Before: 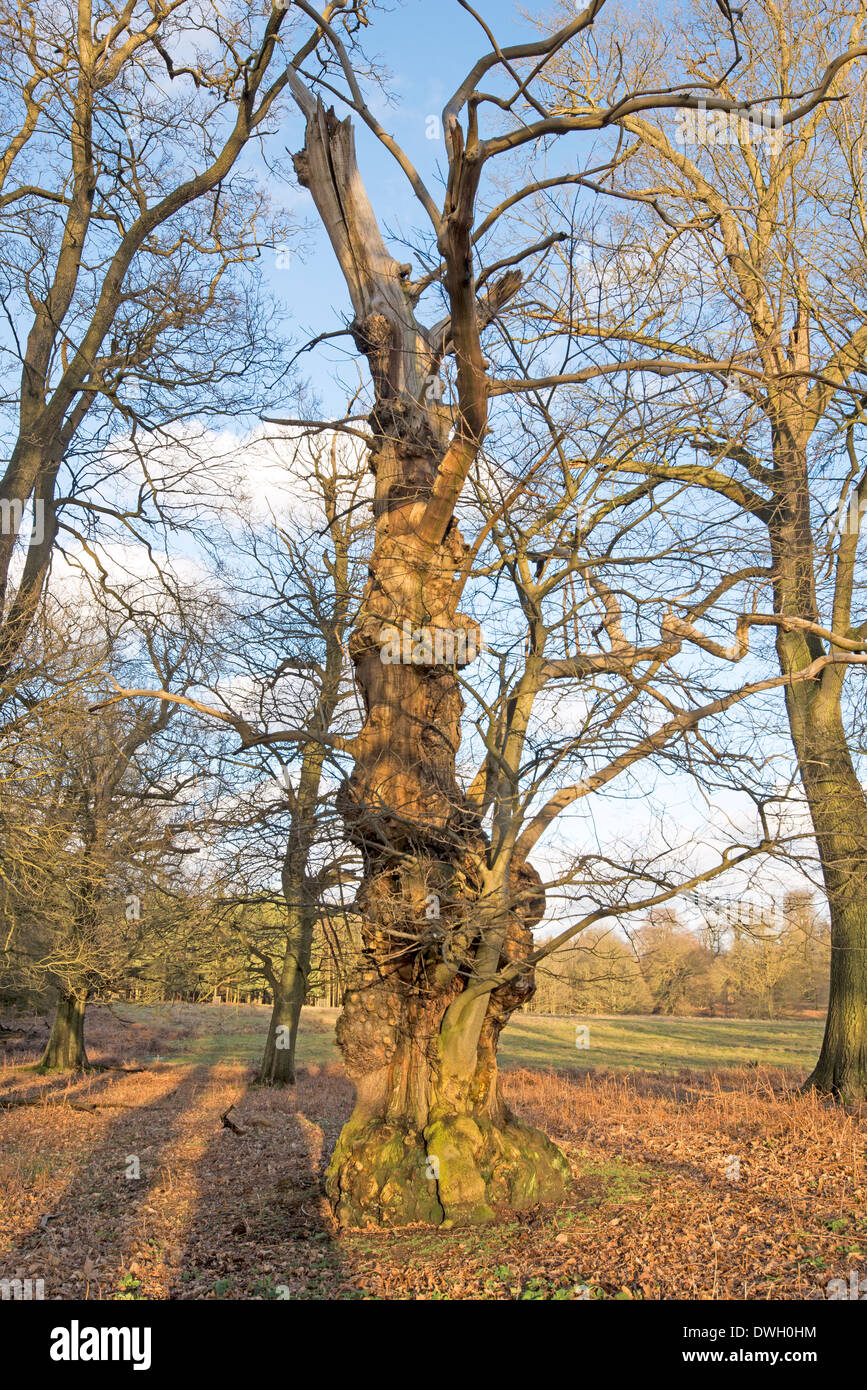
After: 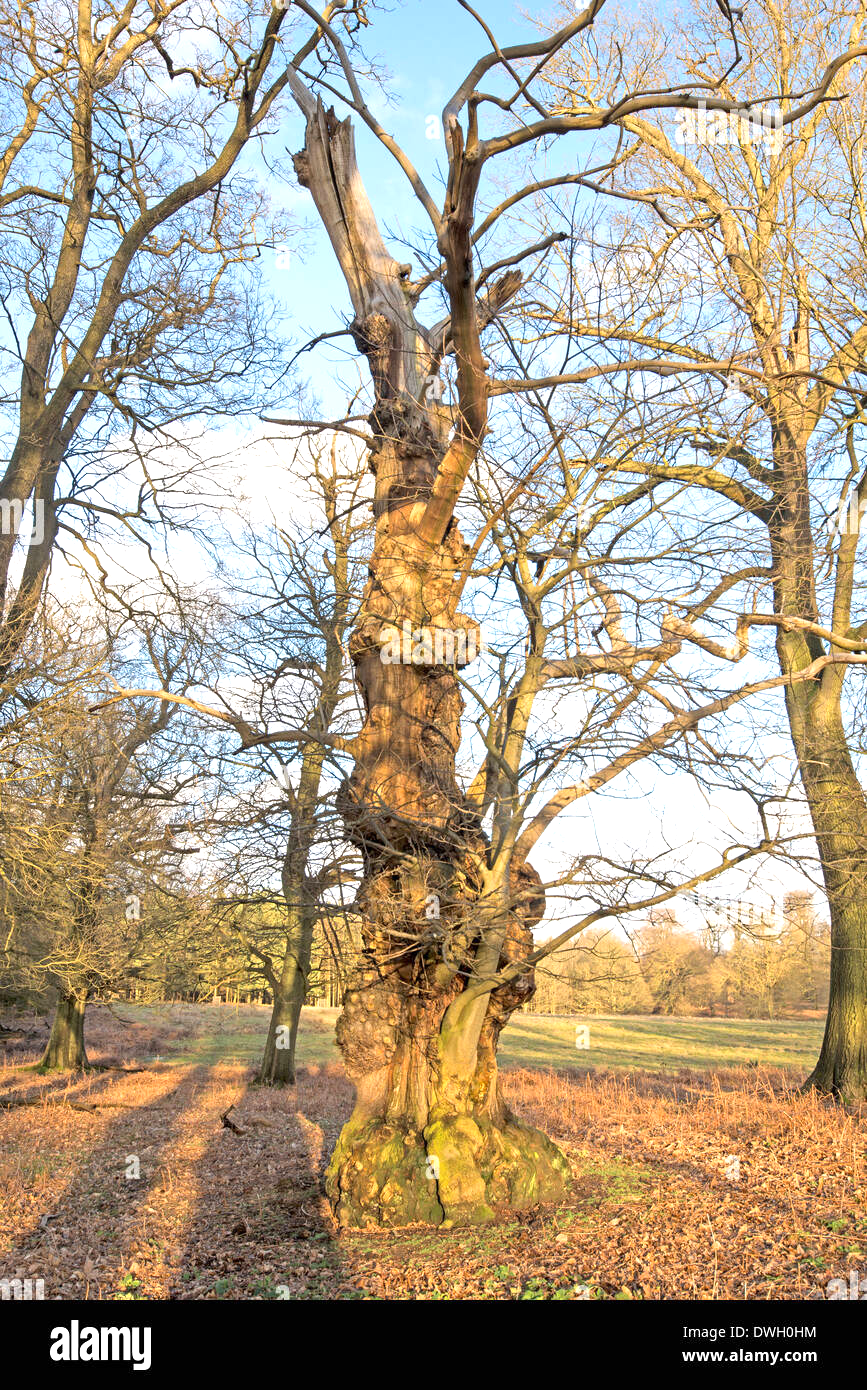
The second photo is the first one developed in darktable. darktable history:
exposure: exposure 0.608 EV, compensate highlight preservation false
tone equalizer: mask exposure compensation -0.492 EV
